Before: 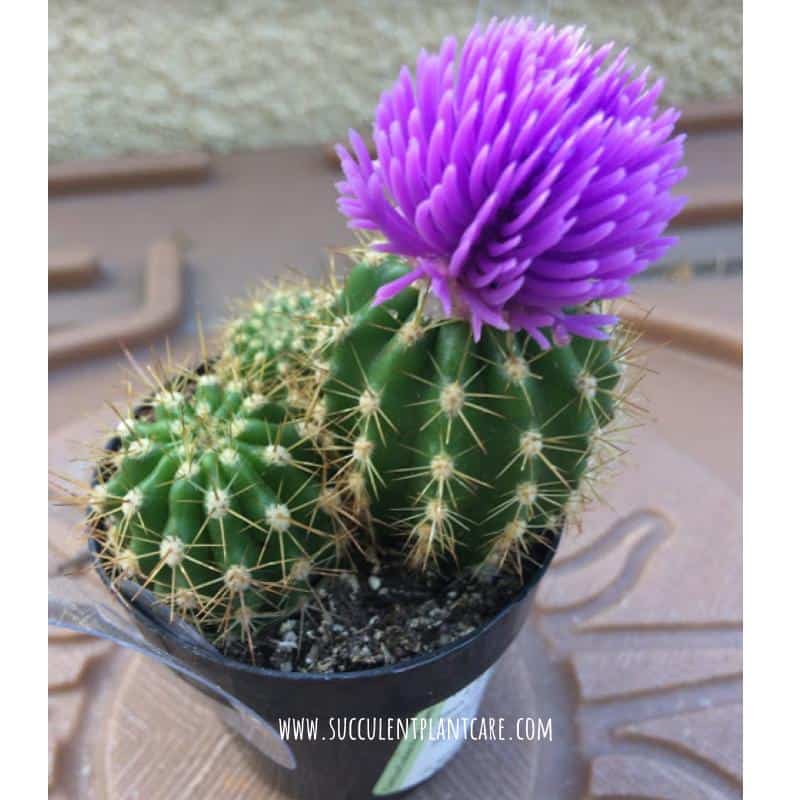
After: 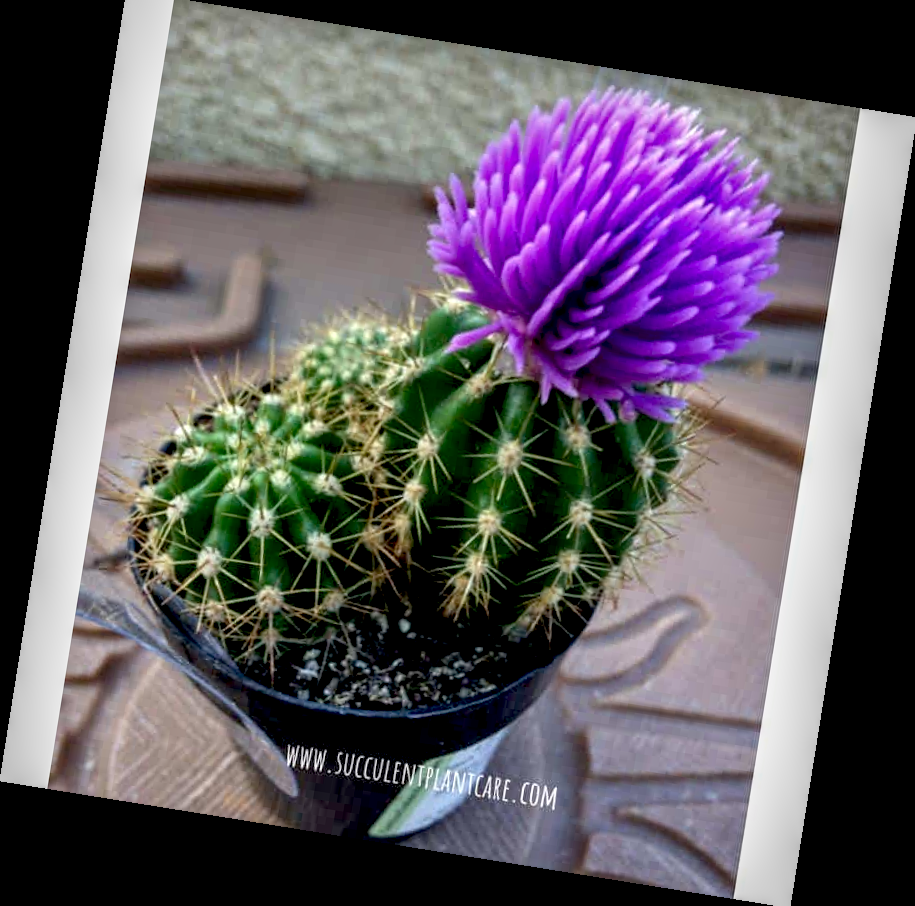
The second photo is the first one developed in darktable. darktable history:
crop: top 1.049%, right 0.001%
local contrast: detail 150%
exposure: black level correction 0.029, exposure -0.073 EV, compensate highlight preservation false
rotate and perspective: rotation 9.12°, automatic cropping off
